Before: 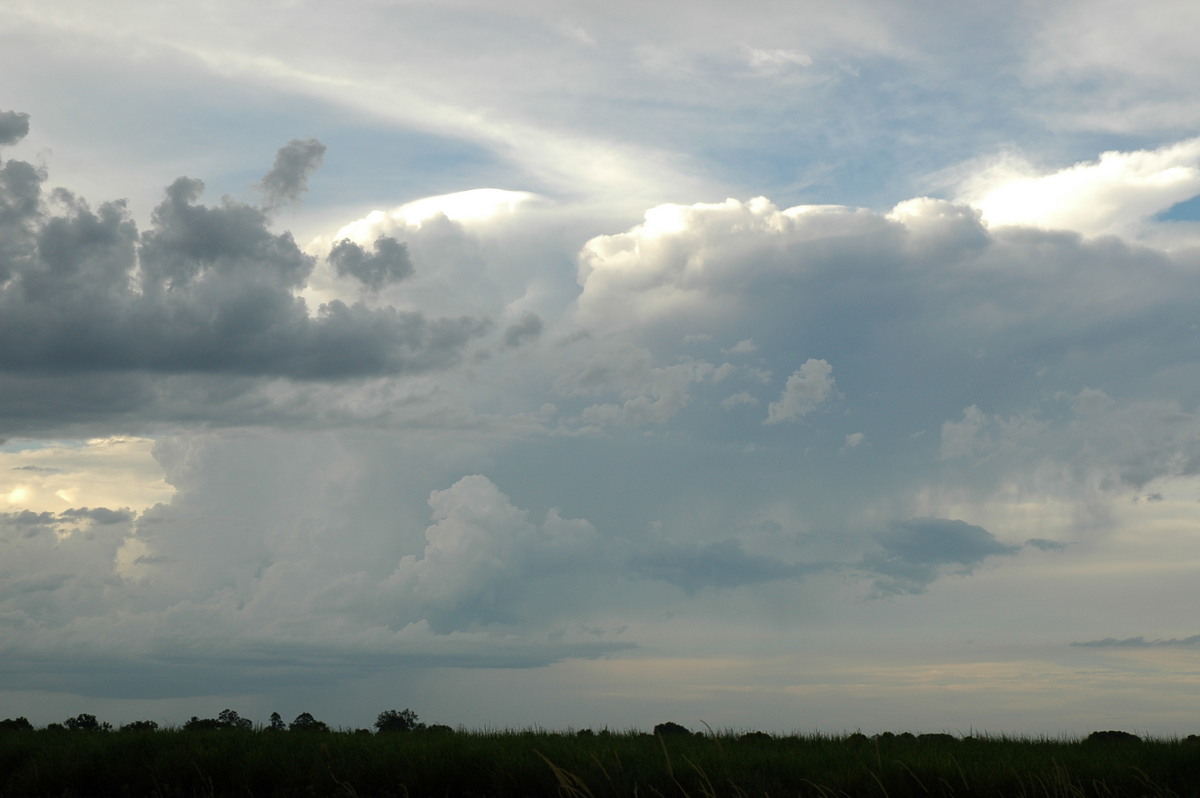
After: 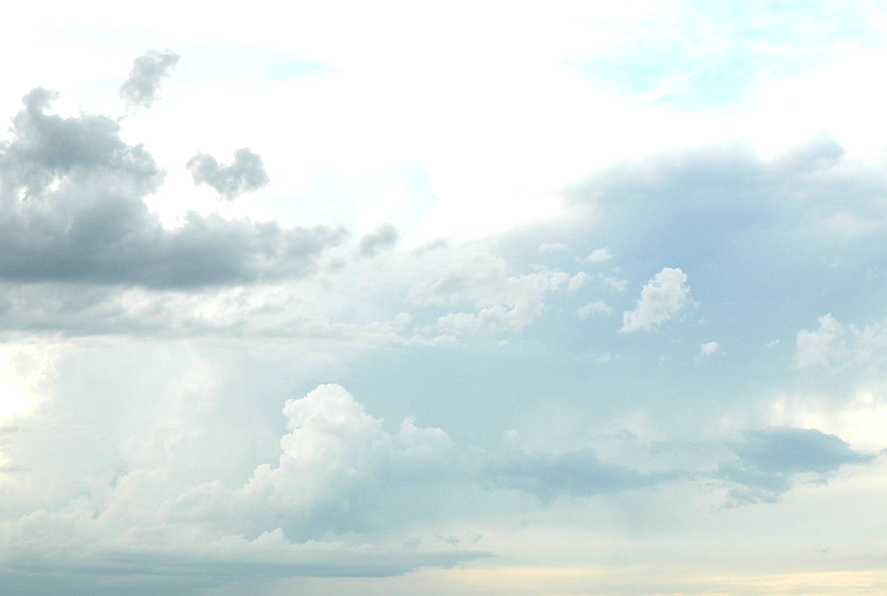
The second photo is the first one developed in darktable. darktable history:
exposure: black level correction 0, exposure 1.411 EV, compensate exposure bias true, compensate highlight preservation false
crop and rotate: left 12.139%, top 11.408%, right 13.908%, bottom 13.824%
